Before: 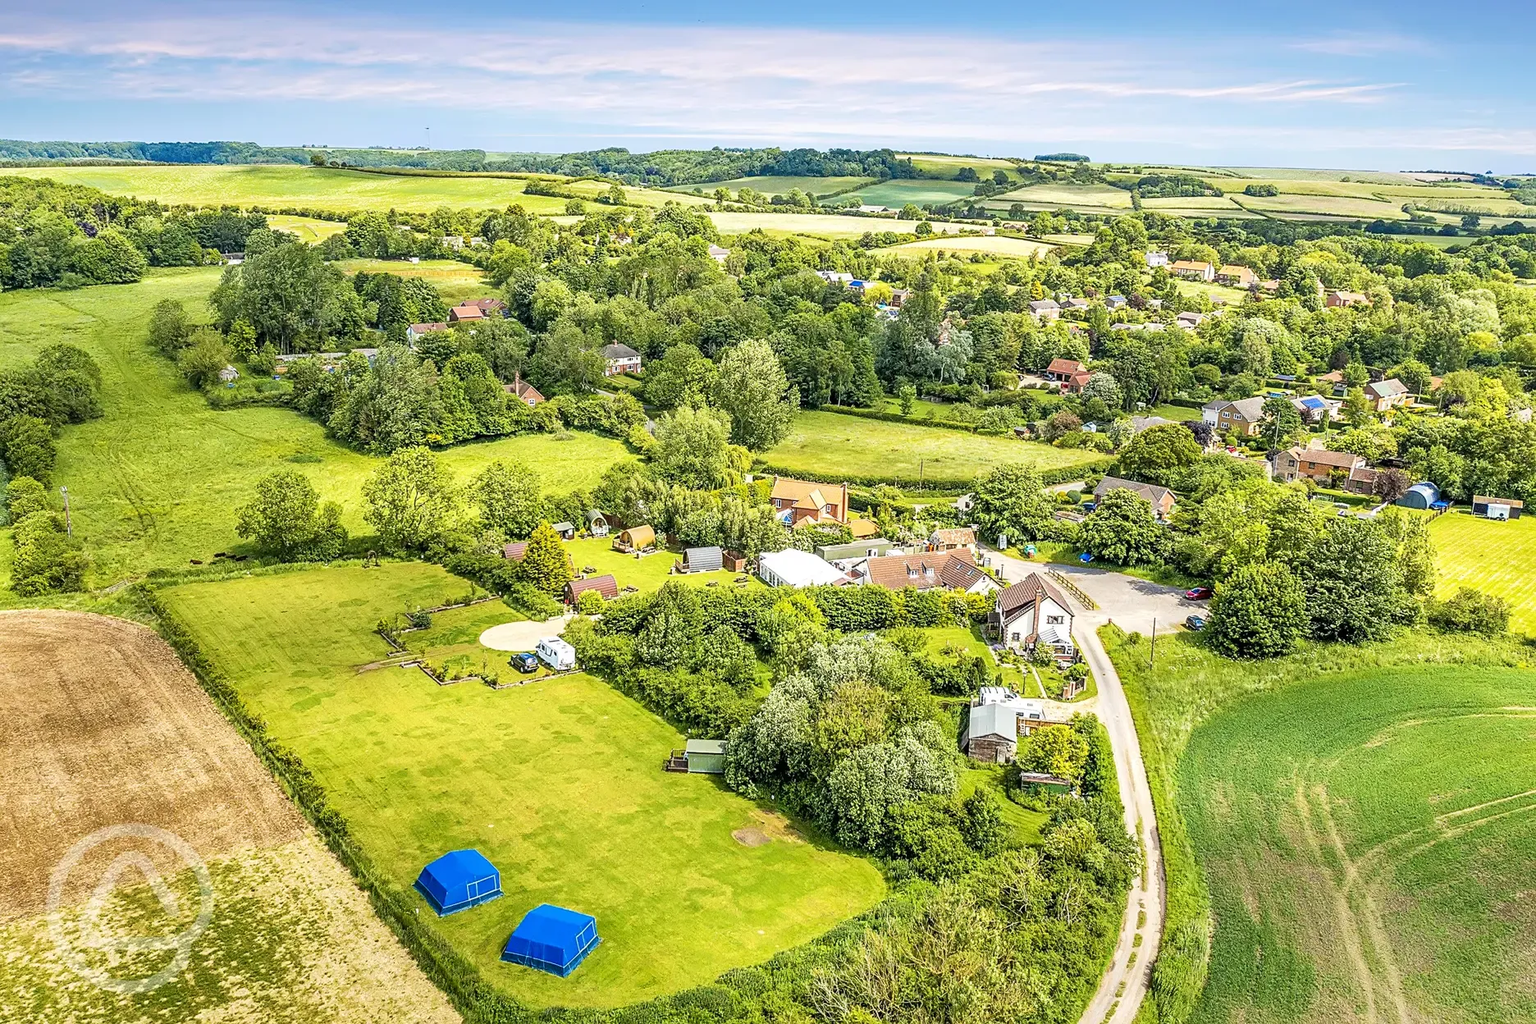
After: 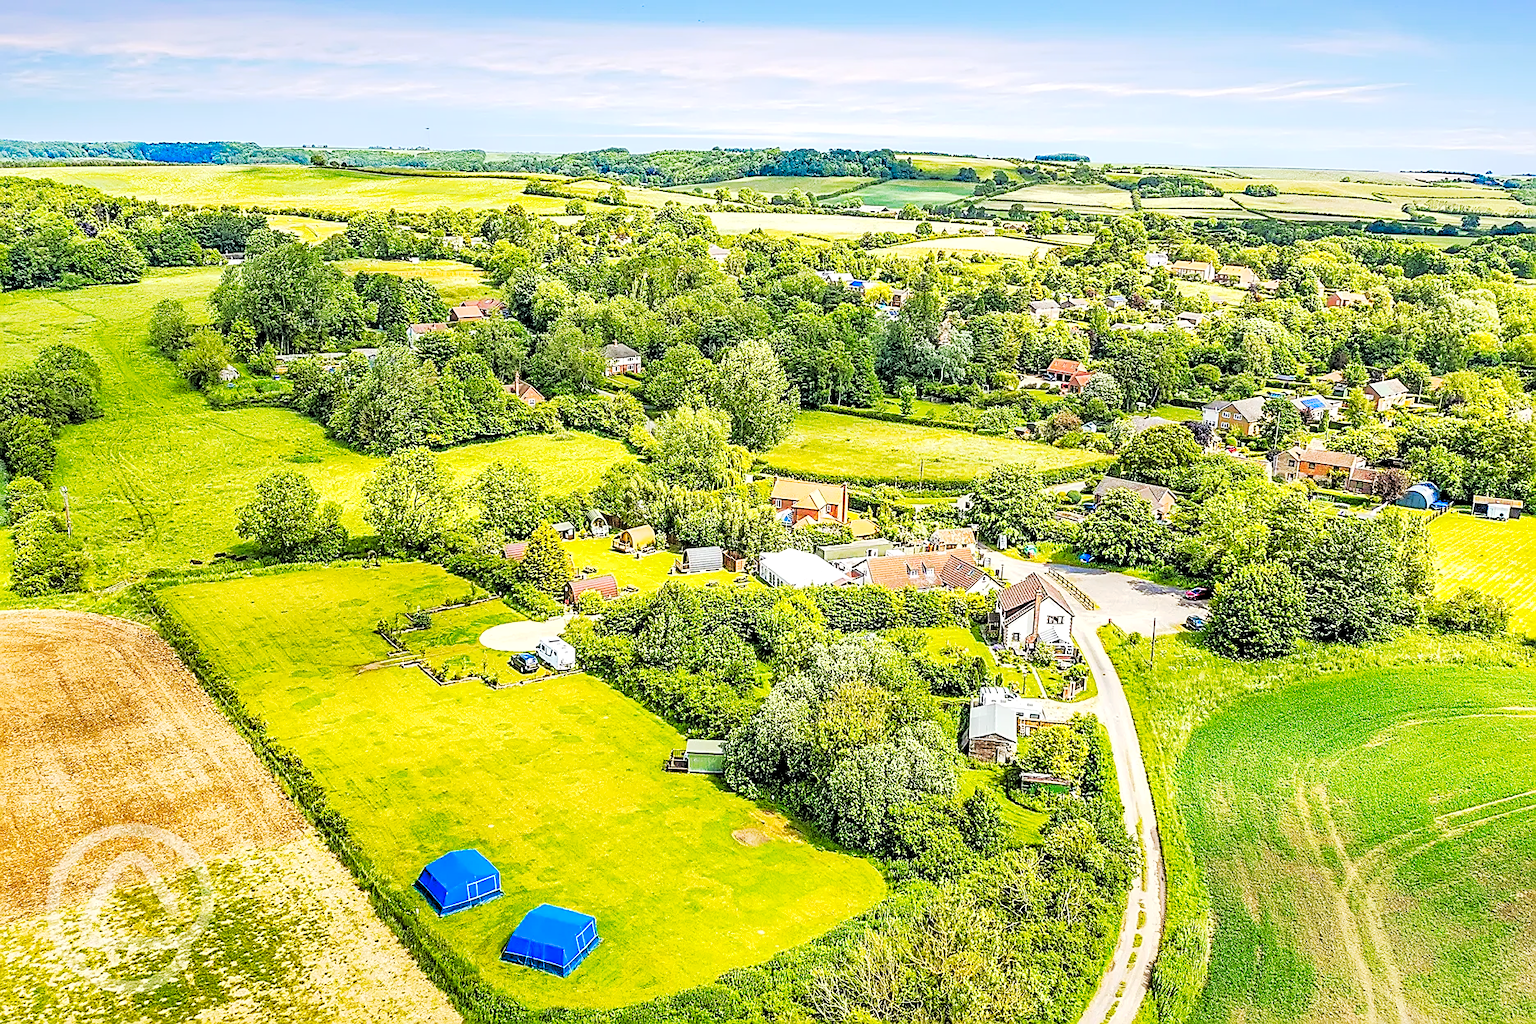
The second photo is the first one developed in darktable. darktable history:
tone curve: curves: ch0 [(0, 0) (0.003, 0.023) (0.011, 0.024) (0.025, 0.026) (0.044, 0.035) (0.069, 0.05) (0.1, 0.071) (0.136, 0.098) (0.177, 0.135) (0.224, 0.172) (0.277, 0.227) (0.335, 0.296) (0.399, 0.372) (0.468, 0.462) (0.543, 0.58) (0.623, 0.697) (0.709, 0.789) (0.801, 0.86) (0.898, 0.918) (1, 1)], preserve colors none
sharpen: on, module defaults
levels: gray 59.33%, levels [0.093, 0.434, 0.988]
shadows and highlights: shadows 10.24, white point adjustment 0.993, highlights -40.24
